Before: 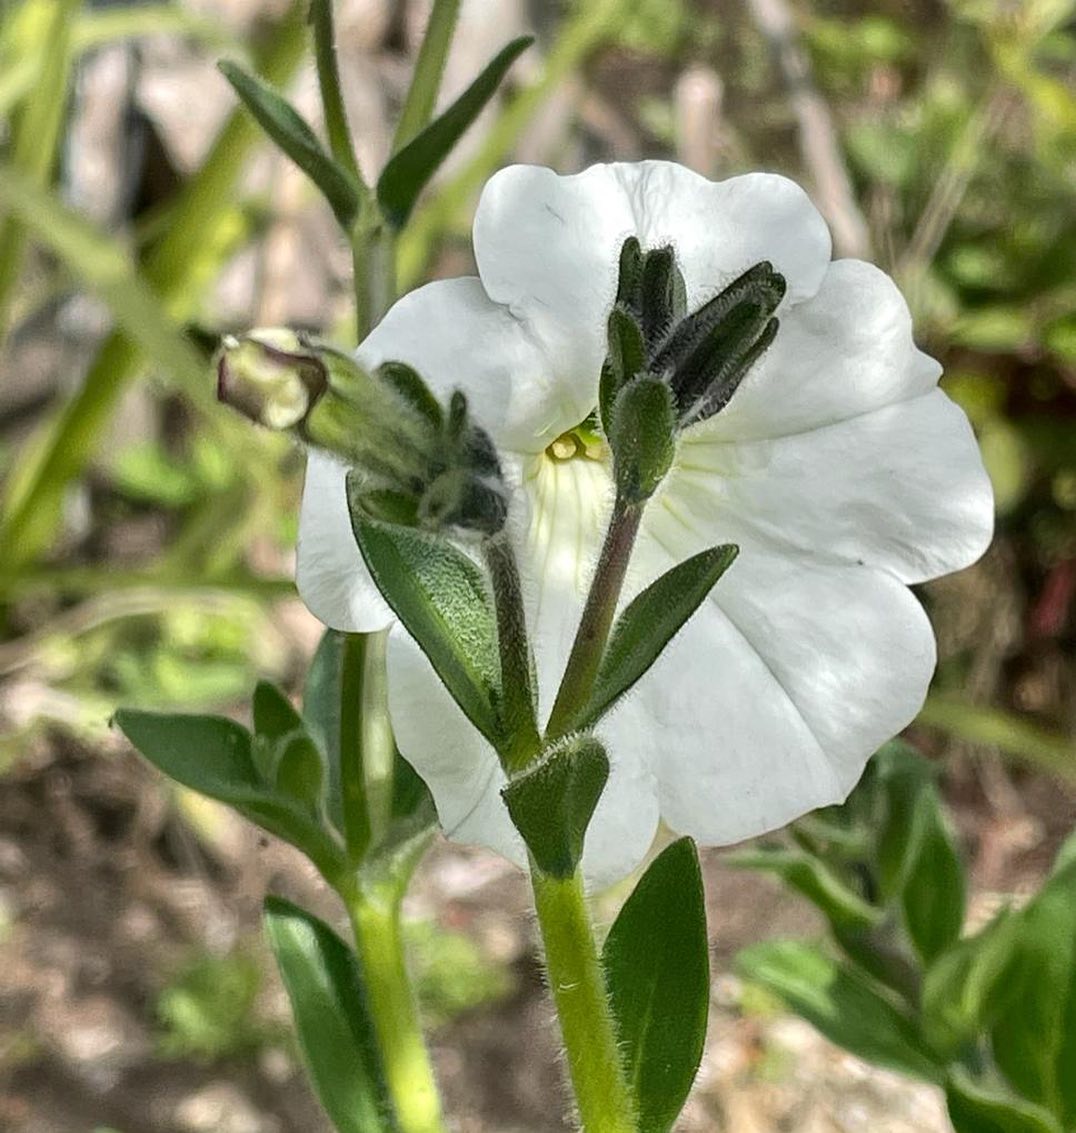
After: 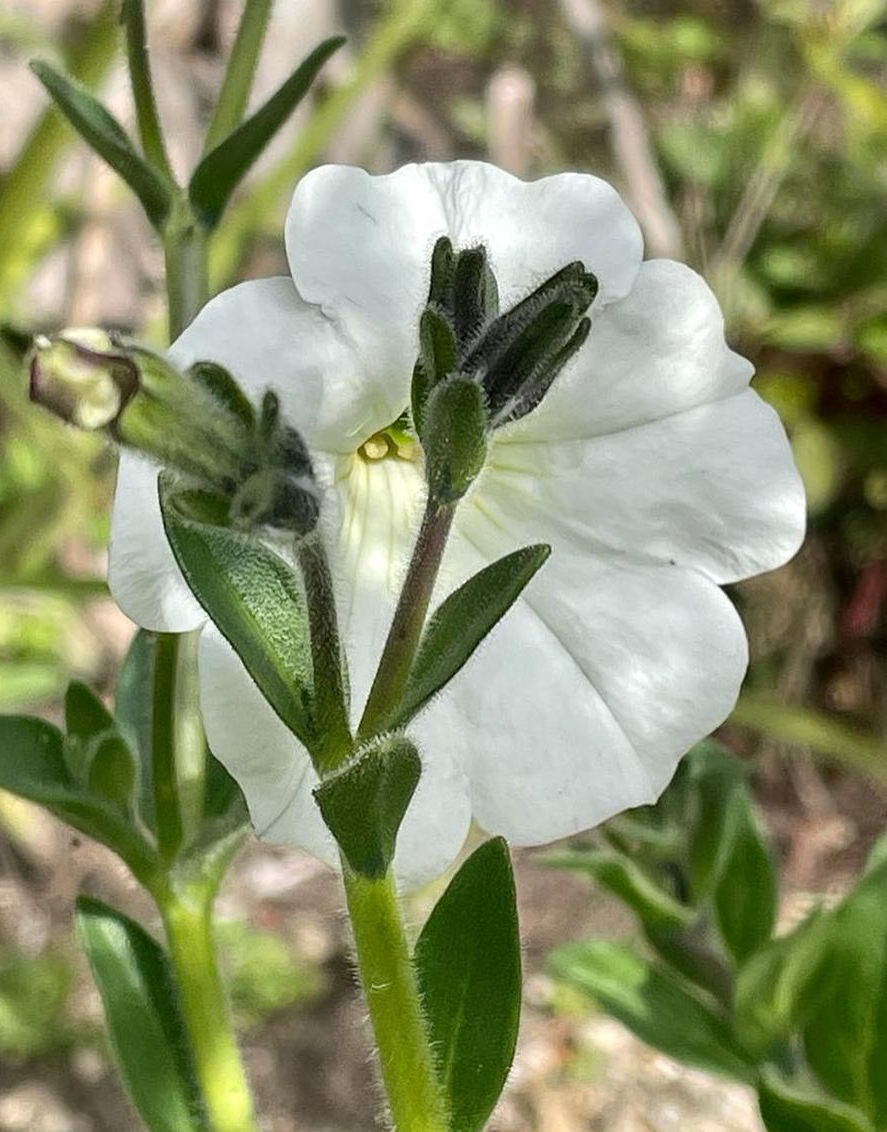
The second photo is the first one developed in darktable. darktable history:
crop: left 17.554%, bottom 0.017%
